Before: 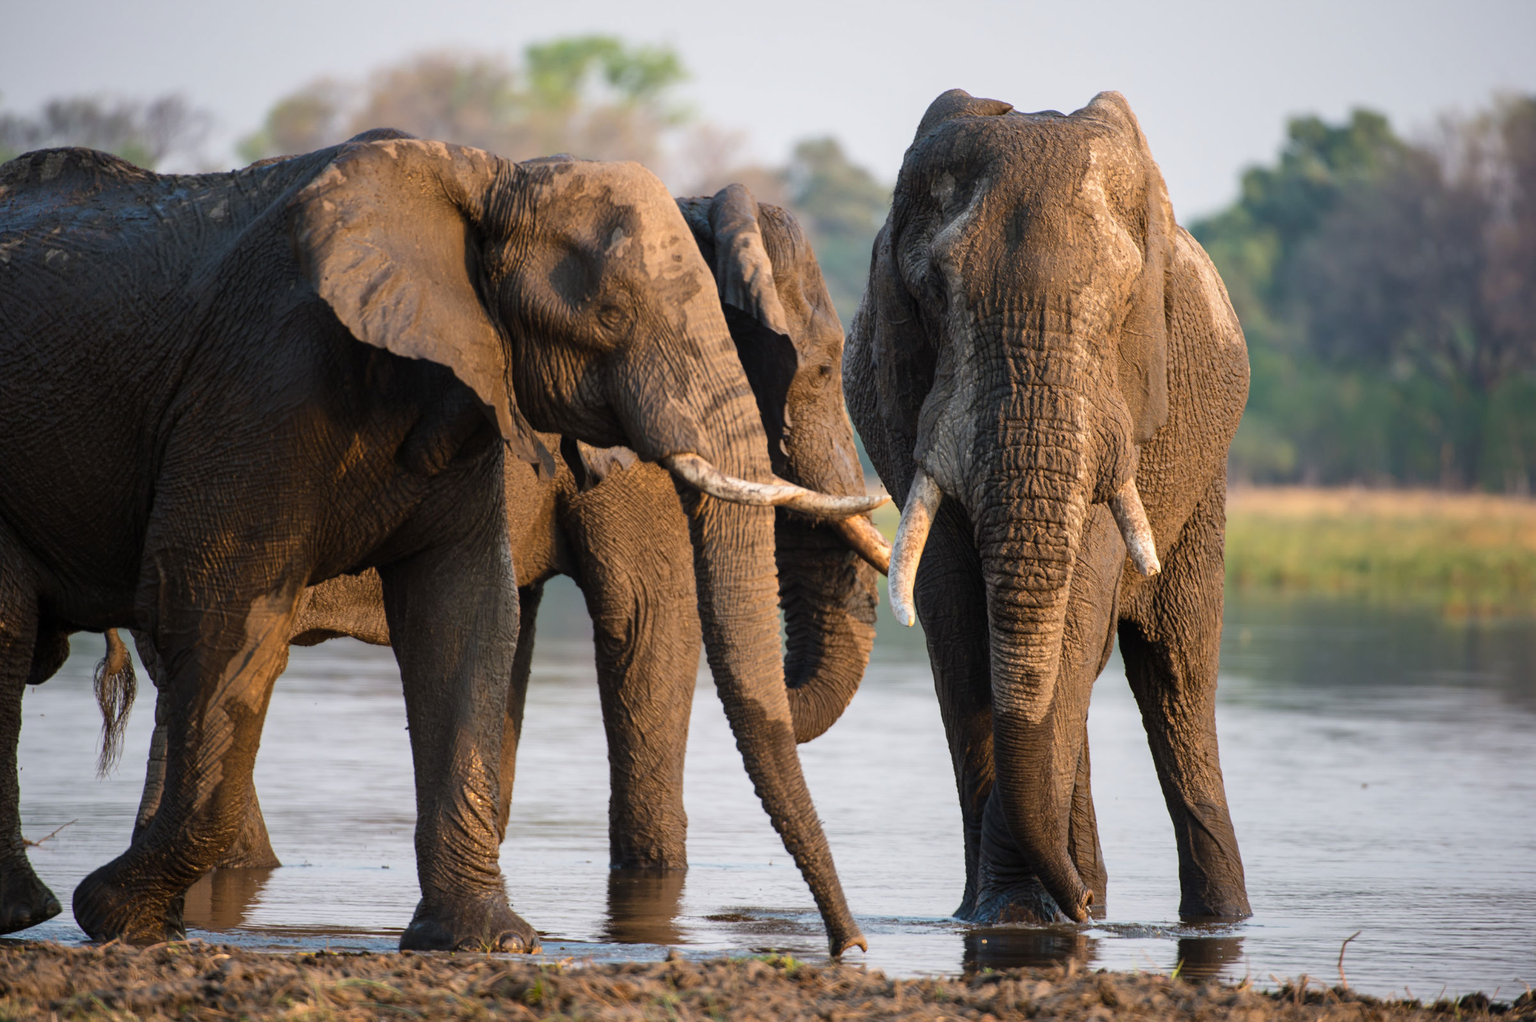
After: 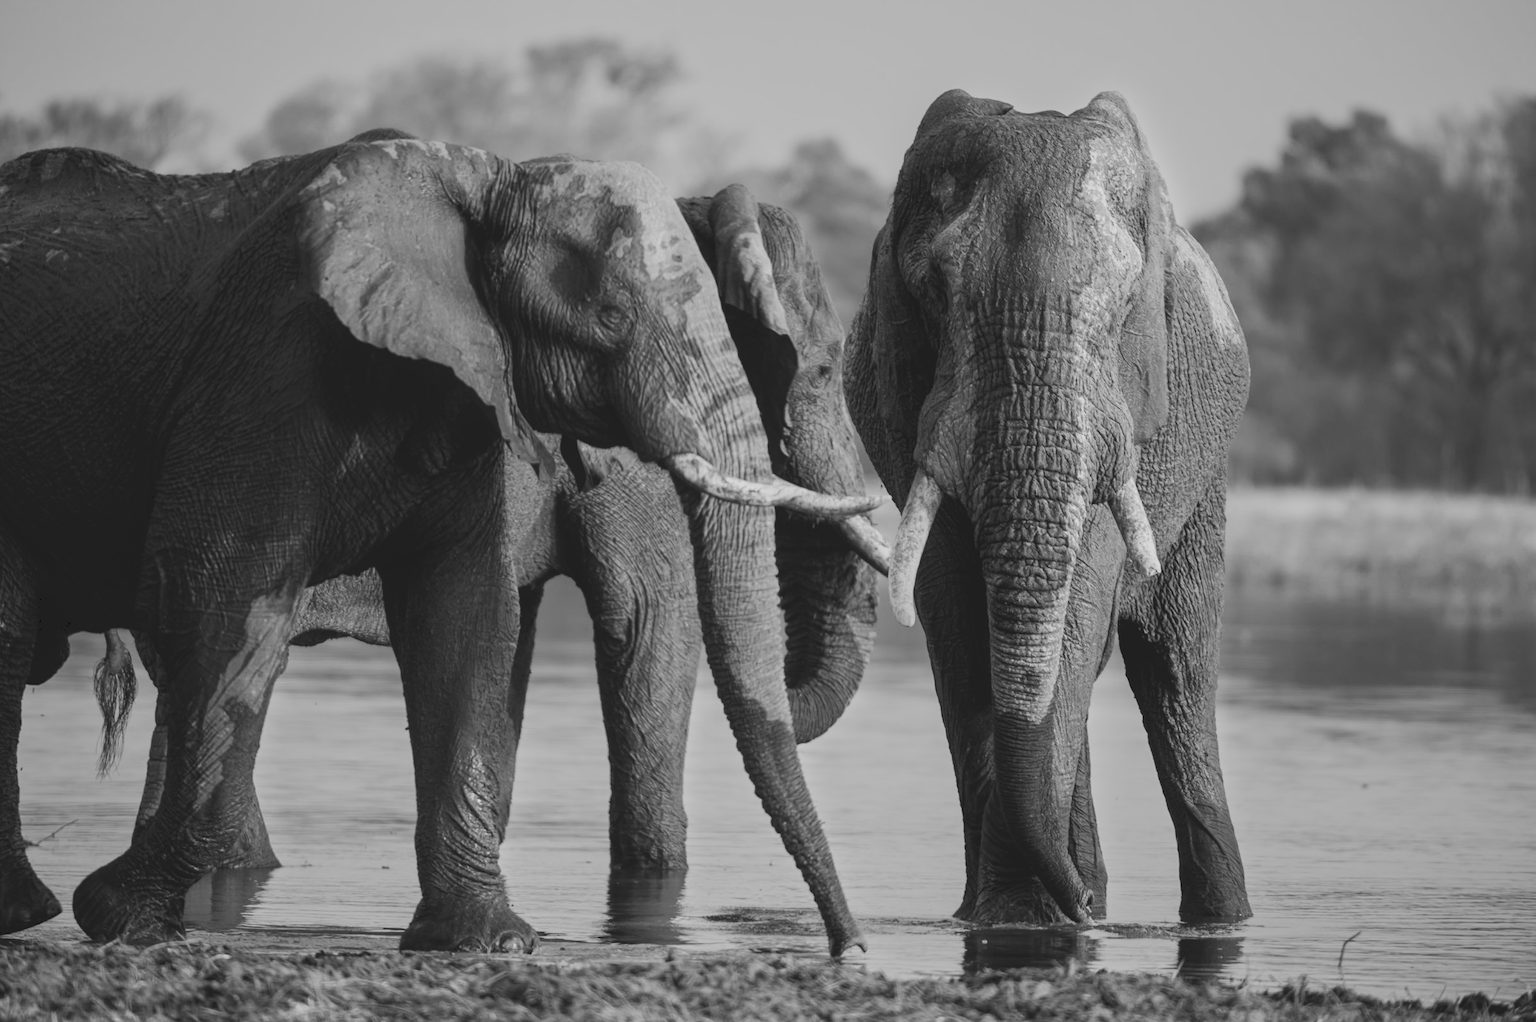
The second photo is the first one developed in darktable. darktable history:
tone curve: curves: ch0 [(0, 0) (0.003, 0.156) (0.011, 0.156) (0.025, 0.161) (0.044, 0.164) (0.069, 0.178) (0.1, 0.201) (0.136, 0.229) (0.177, 0.263) (0.224, 0.301) (0.277, 0.355) (0.335, 0.415) (0.399, 0.48) (0.468, 0.561) (0.543, 0.647) (0.623, 0.735) (0.709, 0.819) (0.801, 0.893) (0.898, 0.953) (1, 1)], preserve colors none
monochrome: a 79.32, b 81.83, size 1.1
local contrast: highlights 100%, shadows 100%, detail 120%, midtone range 0.2
